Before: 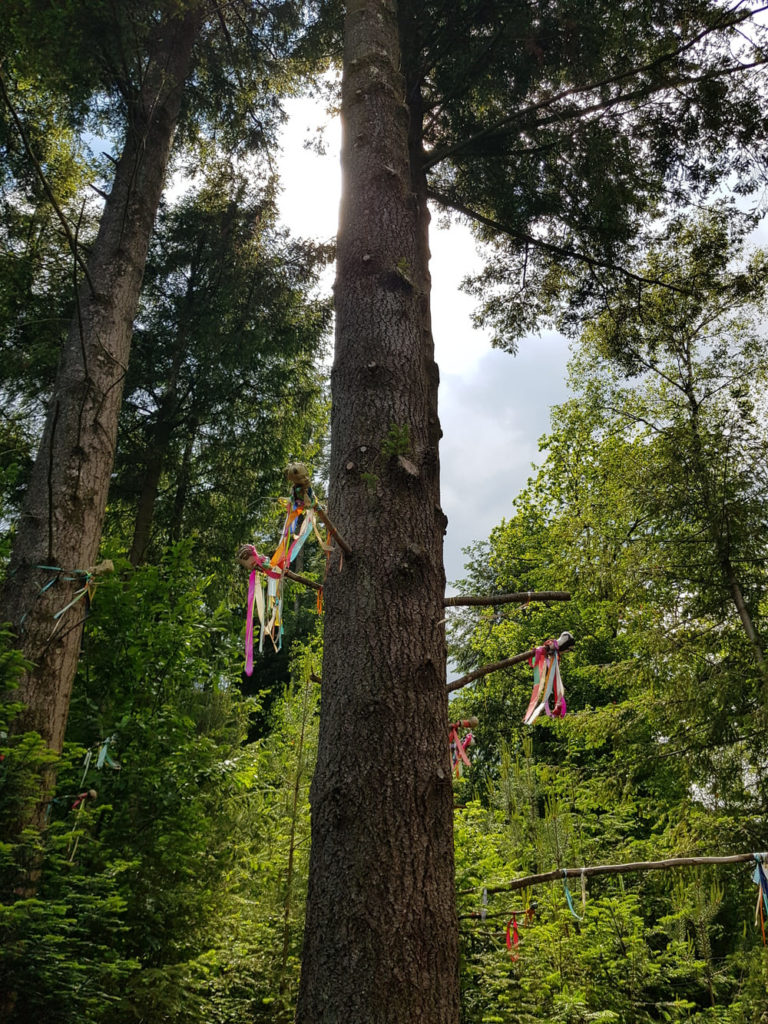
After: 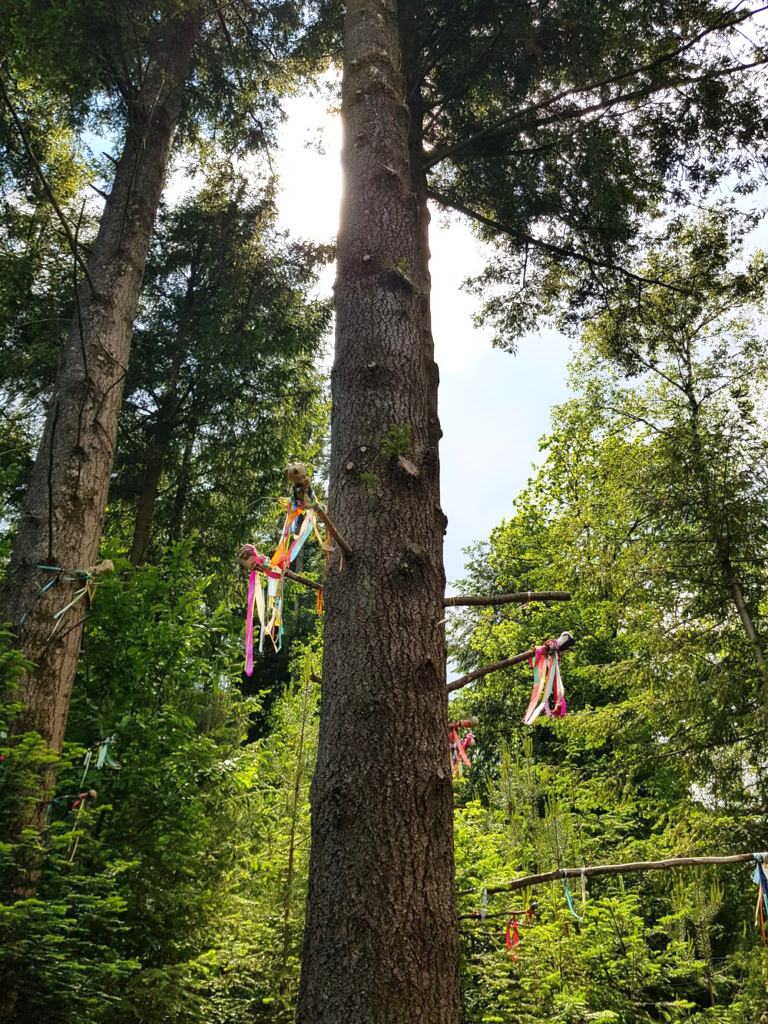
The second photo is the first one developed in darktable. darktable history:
base curve: curves: ch0 [(0, 0) (0.557, 0.834) (1, 1)]
